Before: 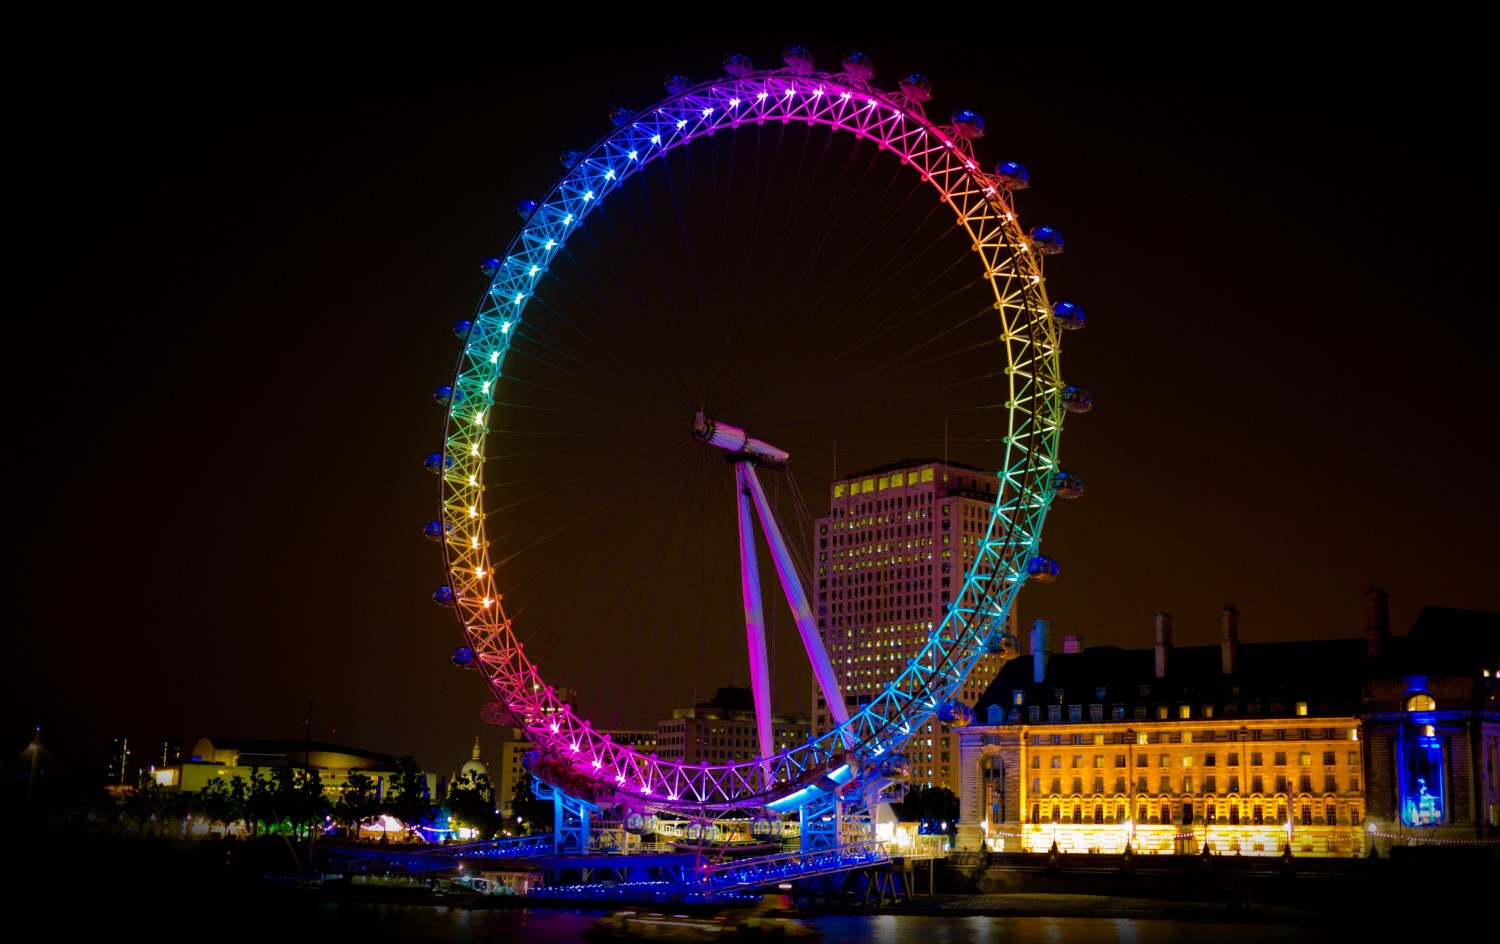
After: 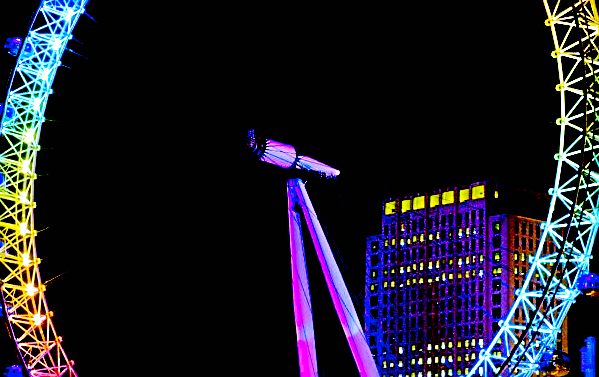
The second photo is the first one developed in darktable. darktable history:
white balance: red 0.766, blue 1.537
exposure: black level correction 0.035, exposure 0.9 EV, compensate highlight preservation false
crop: left 30%, top 30%, right 30%, bottom 30%
base curve: curves: ch0 [(0, 0) (0.007, 0.004) (0.027, 0.03) (0.046, 0.07) (0.207, 0.54) (0.442, 0.872) (0.673, 0.972) (1, 1)], preserve colors none
tone equalizer: on, module defaults
sharpen: on, module defaults
color contrast: green-magenta contrast 0.85, blue-yellow contrast 1.25, unbound 0
